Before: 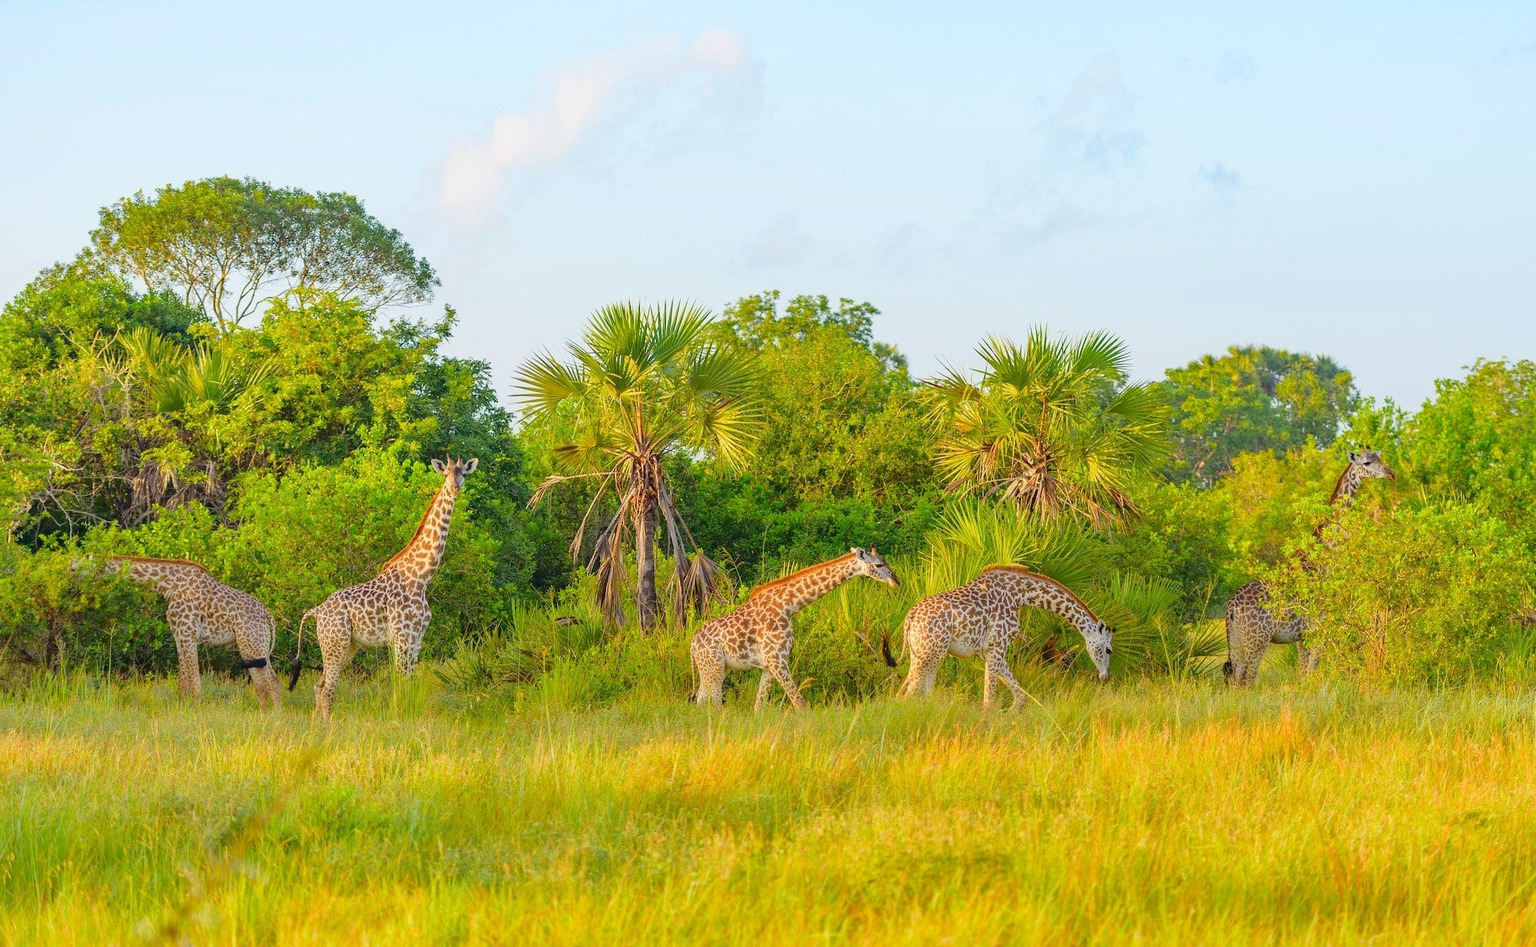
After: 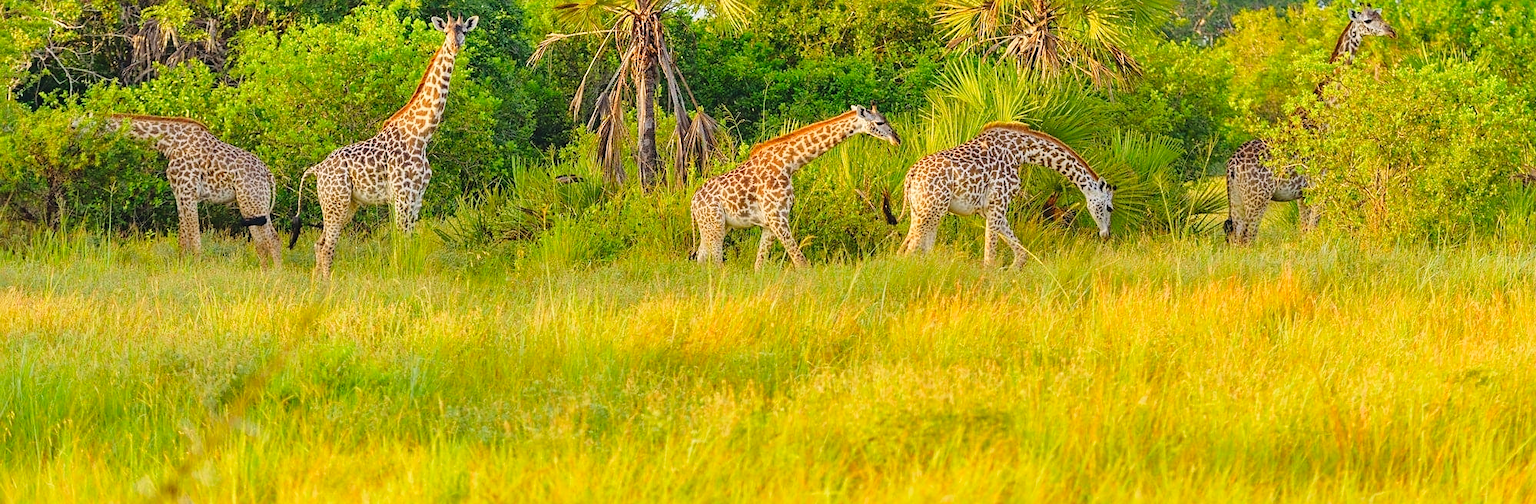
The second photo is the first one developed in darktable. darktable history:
tone curve: curves: ch0 [(0, 0.036) (0.119, 0.115) (0.466, 0.498) (0.715, 0.767) (0.817, 0.865) (1, 0.998)]; ch1 [(0, 0) (0.377, 0.416) (0.44, 0.461) (0.487, 0.49) (0.514, 0.517) (0.536, 0.577) (0.66, 0.724) (1, 1)]; ch2 [(0, 0) (0.38, 0.405) (0.463, 0.443) (0.492, 0.486) (0.526, 0.541) (0.578, 0.598) (0.653, 0.698) (1, 1)], preserve colors none
sharpen: radius 2.494, amount 0.341
crop and rotate: top 46.745%, right 0.014%
